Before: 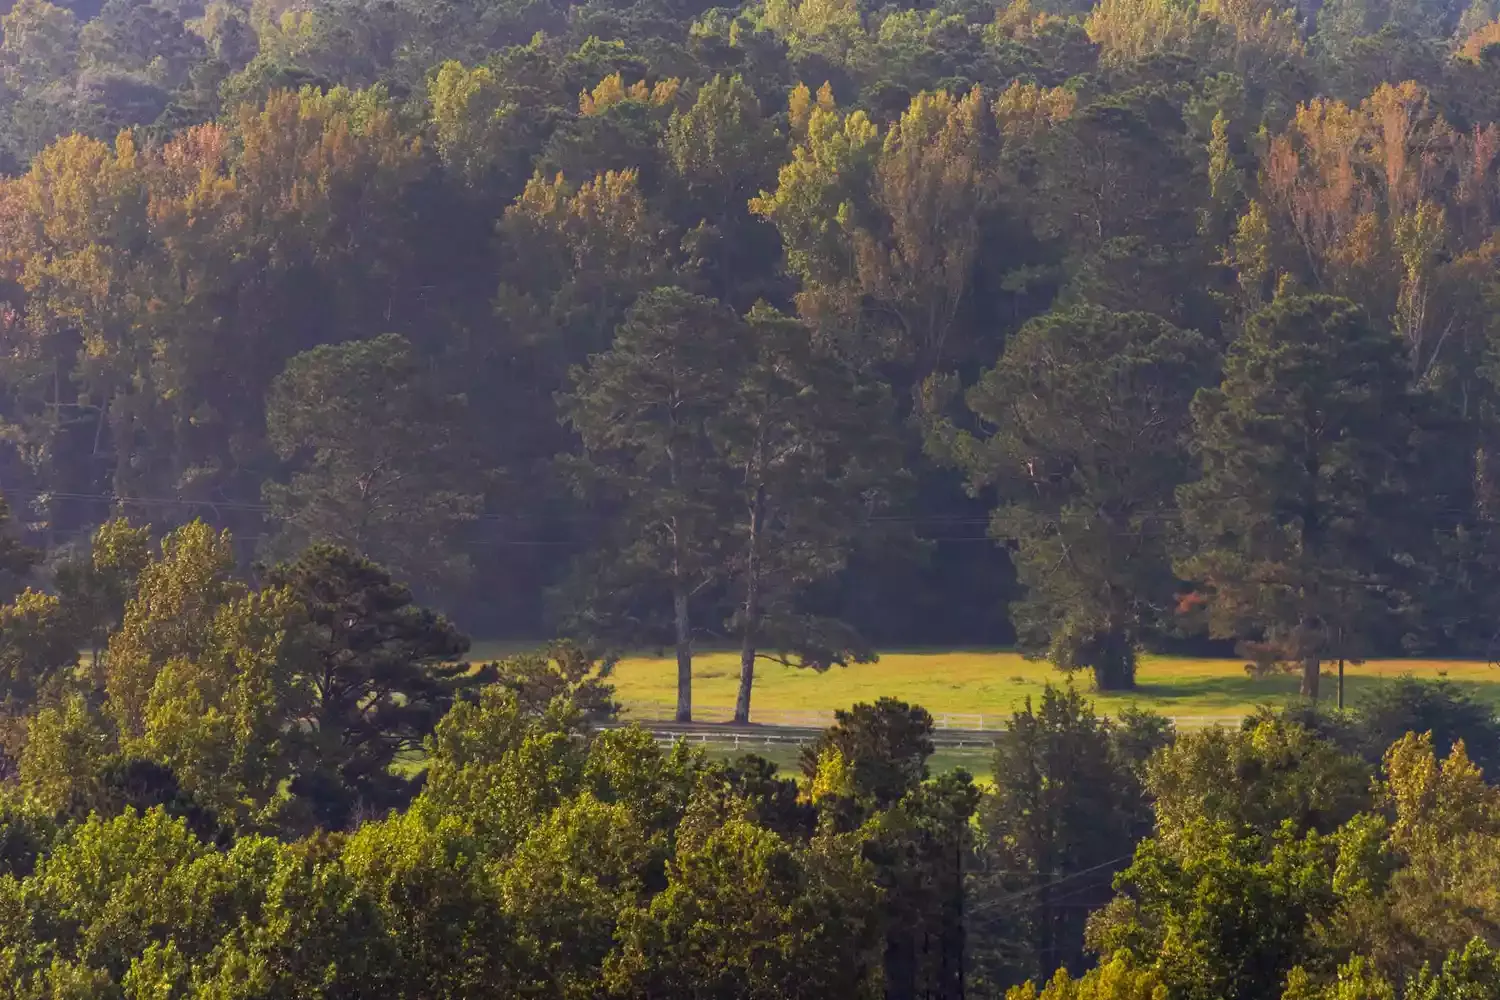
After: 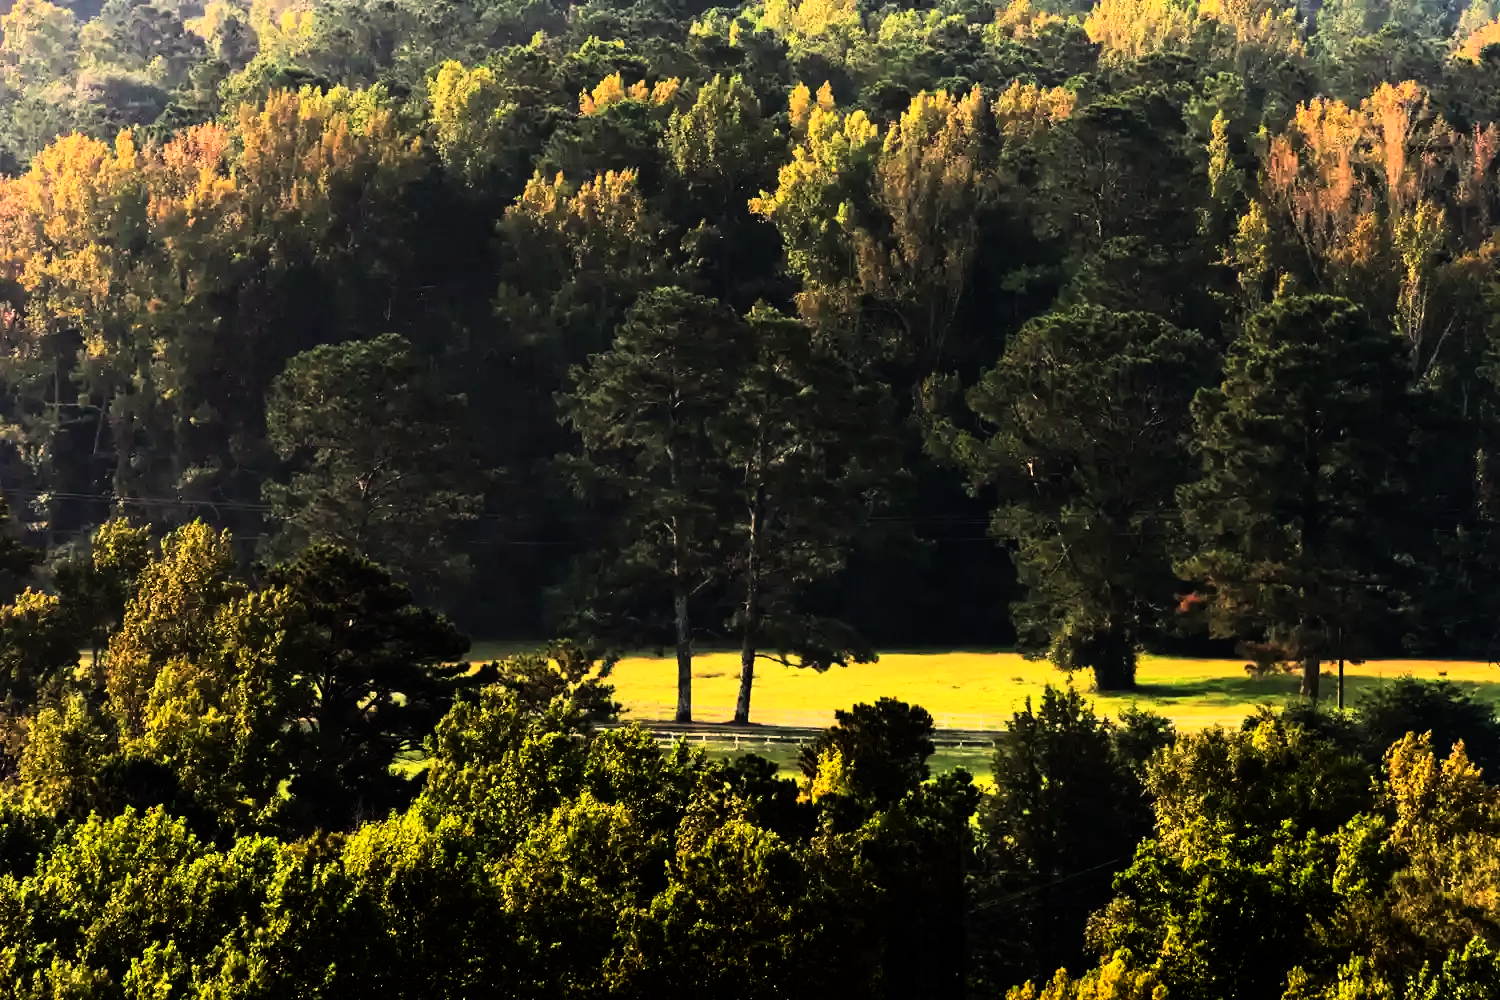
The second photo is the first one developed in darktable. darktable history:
color balance: mode lift, gamma, gain (sRGB), lift [1.014, 0.966, 0.918, 0.87], gamma [0.86, 0.734, 0.918, 0.976], gain [1.063, 1.13, 1.063, 0.86]
rgb curve: curves: ch0 [(0, 0) (0.21, 0.15) (0.24, 0.21) (0.5, 0.75) (0.75, 0.96) (0.89, 0.99) (1, 1)]; ch1 [(0, 0.02) (0.21, 0.13) (0.25, 0.2) (0.5, 0.67) (0.75, 0.9) (0.89, 0.97) (1, 1)]; ch2 [(0, 0.02) (0.21, 0.13) (0.25, 0.2) (0.5, 0.67) (0.75, 0.9) (0.89, 0.97) (1, 1)], compensate middle gray true
